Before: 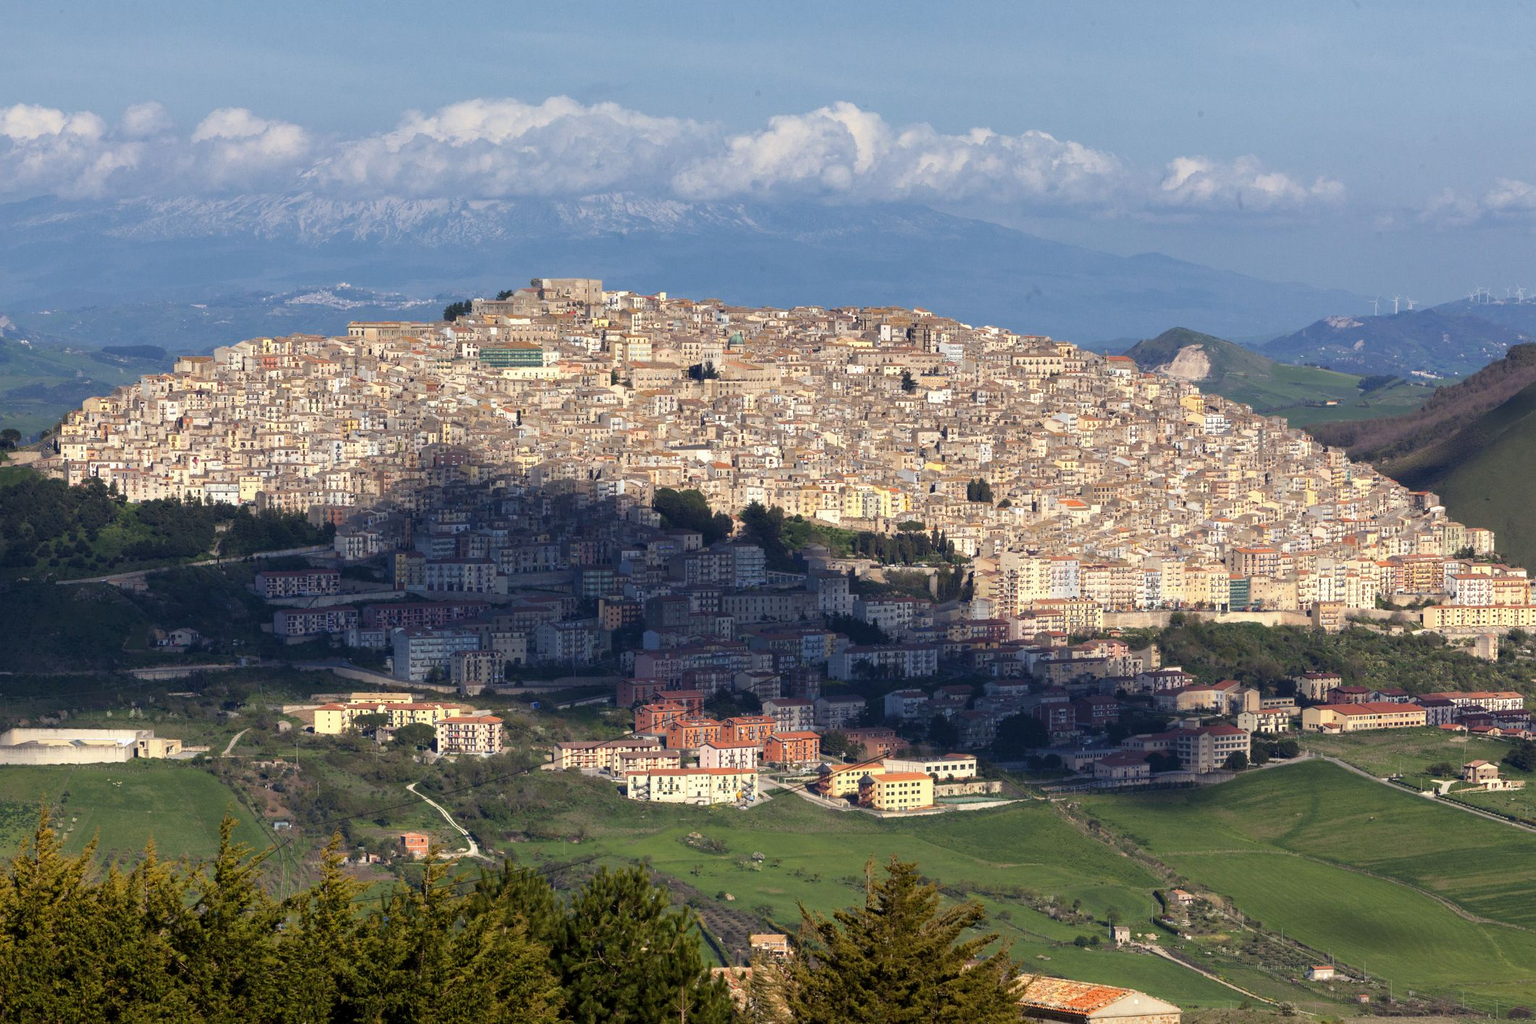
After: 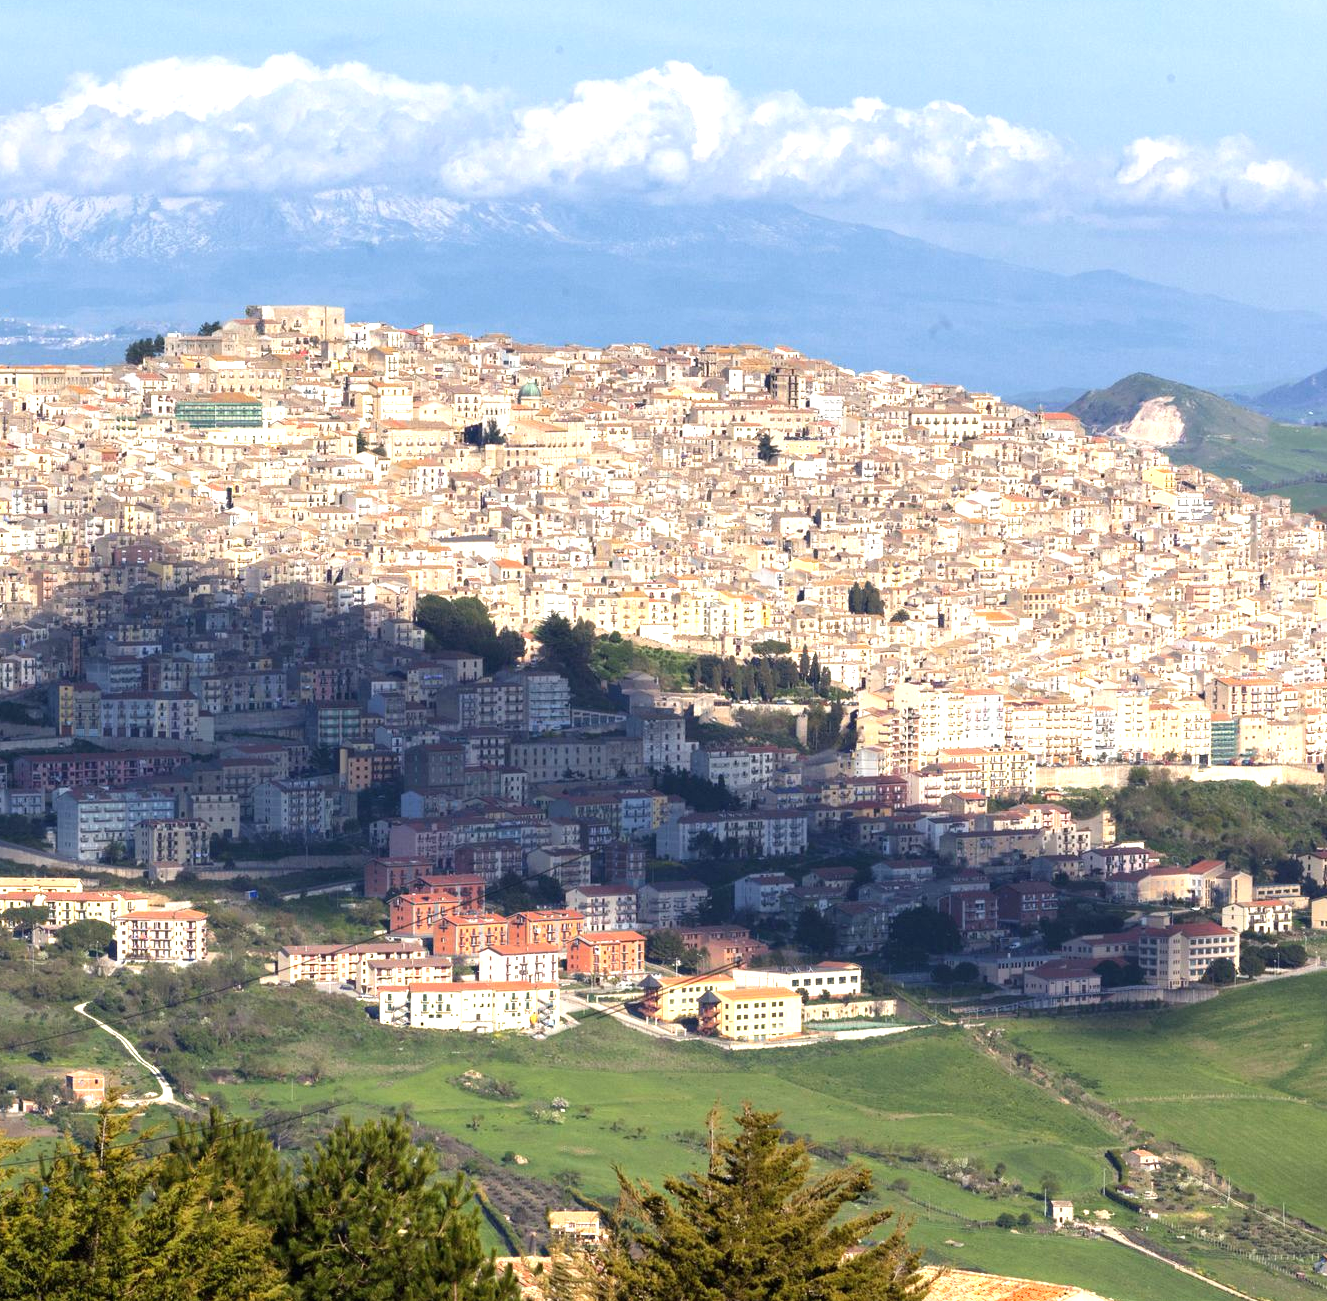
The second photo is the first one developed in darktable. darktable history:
exposure: black level correction 0, exposure 1.001 EV, compensate highlight preservation false
crop and rotate: left 22.962%, top 5.624%, right 14.436%, bottom 2.35%
